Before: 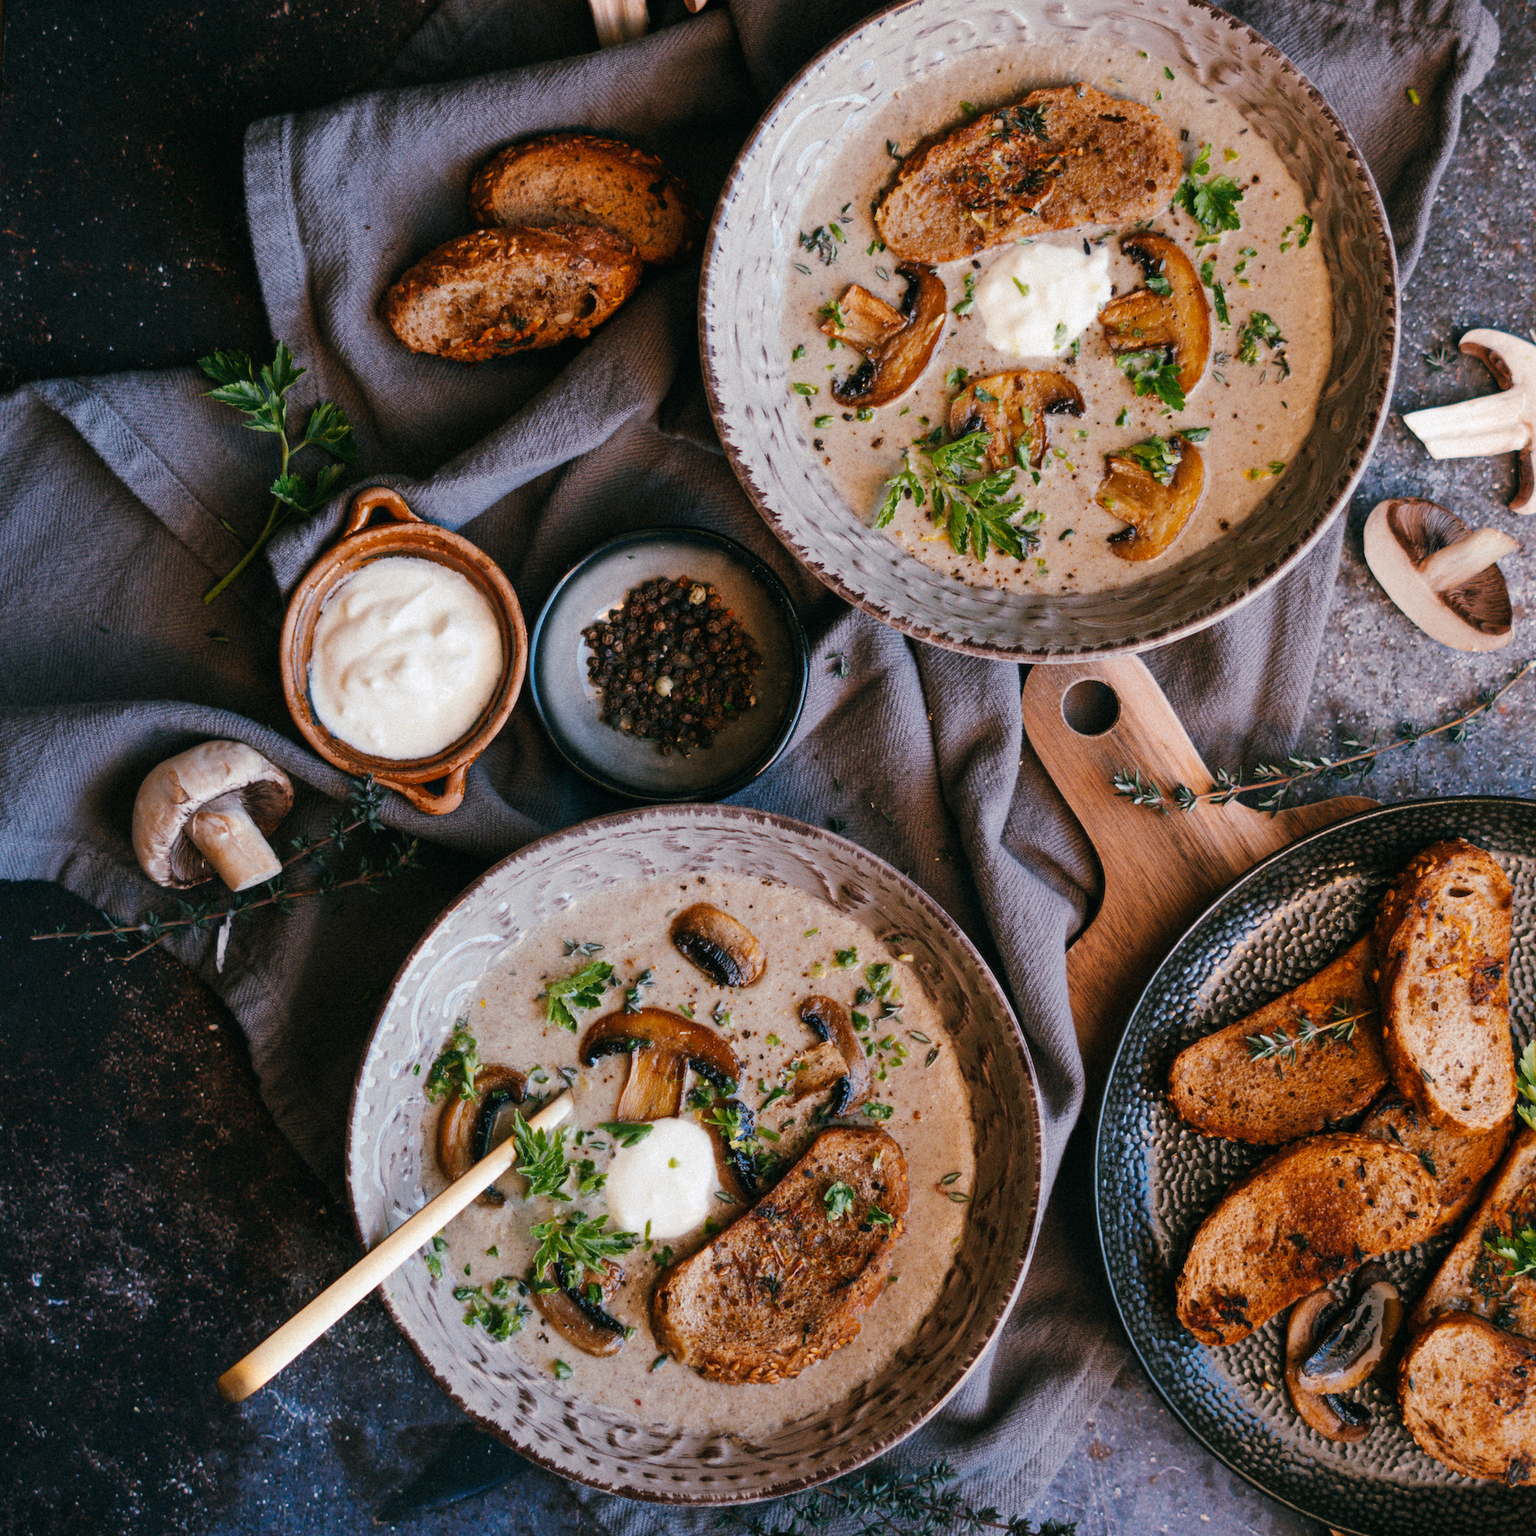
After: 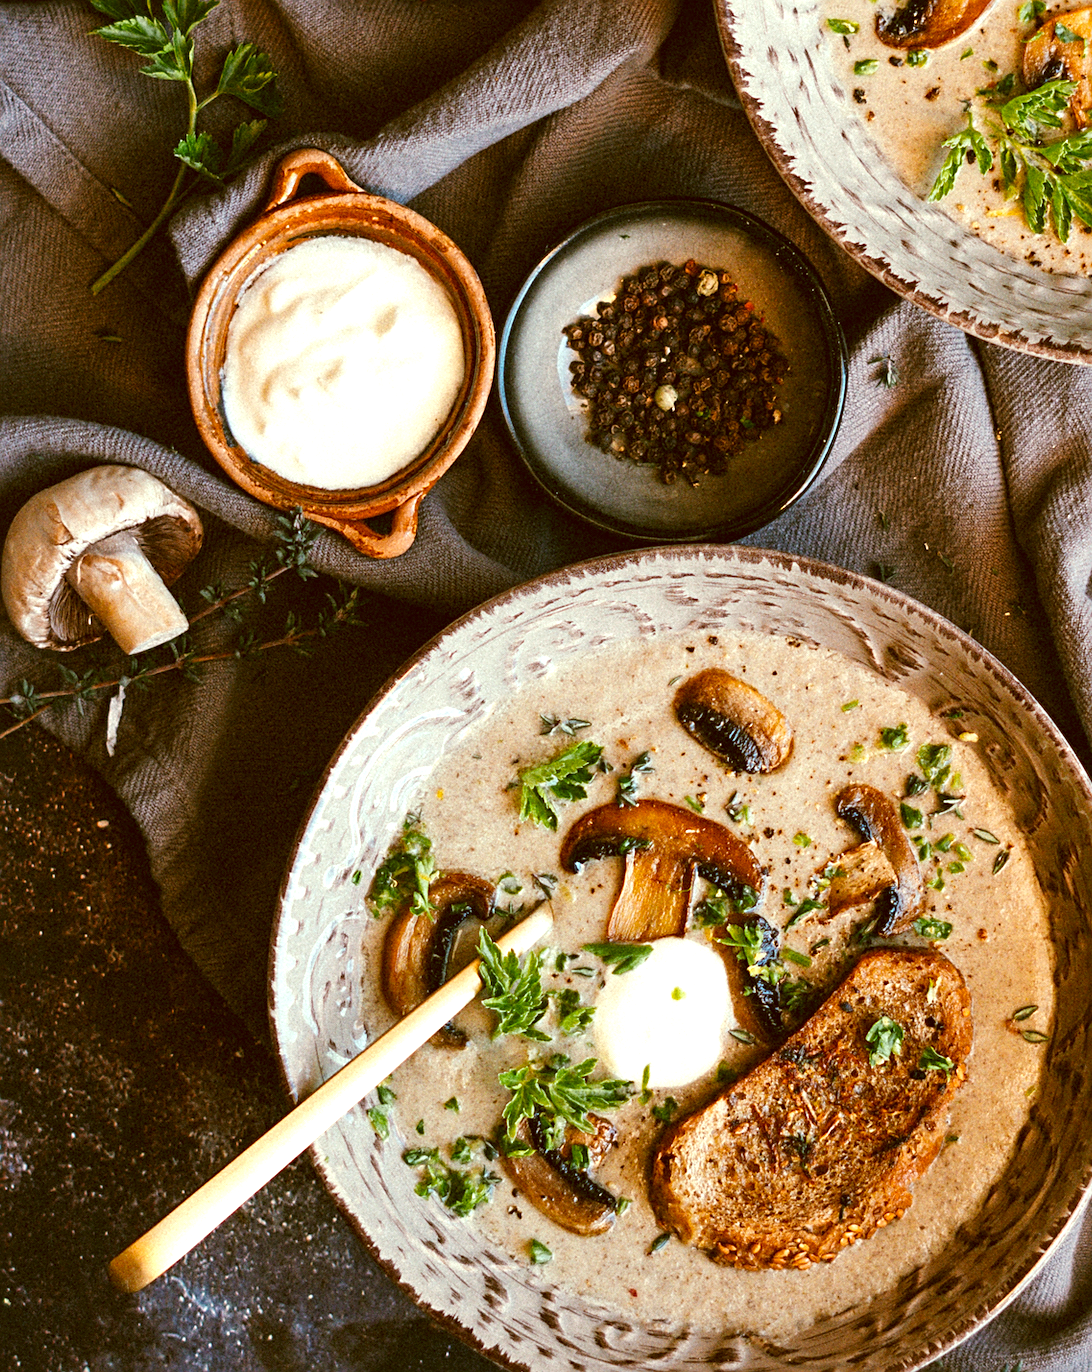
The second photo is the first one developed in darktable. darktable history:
color correction: highlights a* -5.57, highlights b* 9.8, shadows a* 9.78, shadows b* 25.05
exposure: black level correction 0, exposure 0.699 EV, compensate highlight preservation false
crop: left 8.567%, top 23.997%, right 34.53%, bottom 4.541%
sharpen: on, module defaults
